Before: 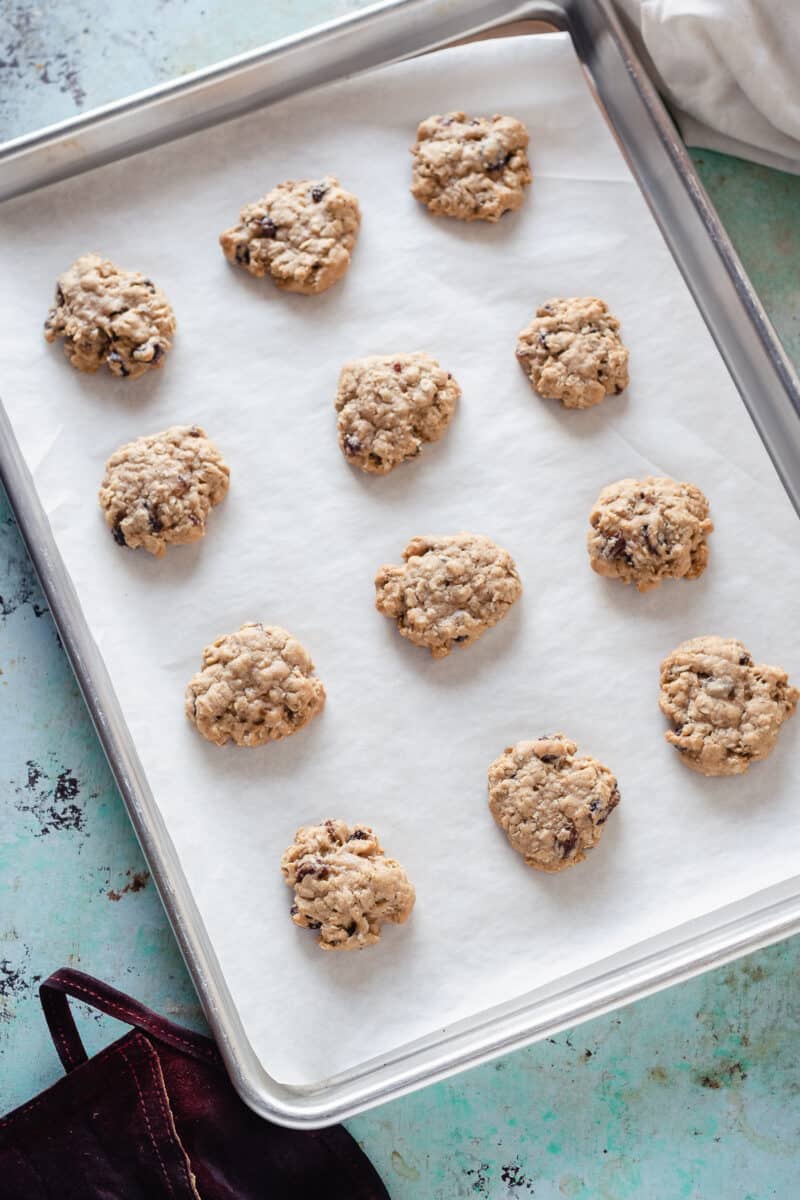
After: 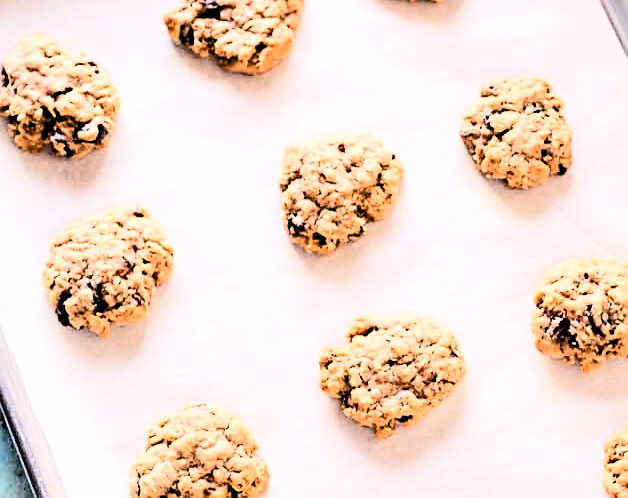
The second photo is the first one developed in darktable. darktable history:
crop: left 7.036%, top 18.398%, right 14.379%, bottom 40.043%
shadows and highlights: shadows 32, highlights -32, soften with gaussian
rgb levels: levels [[0.029, 0.461, 0.922], [0, 0.5, 1], [0, 0.5, 1]]
color calibration: illuminant same as pipeline (D50), adaptation none (bypass), gamut compression 1.72
color correction: highlights a* 3.22, highlights b* 1.93, saturation 1.19
sharpen: on, module defaults
tone curve: curves: ch0 [(0, 0) (0.16, 0.055) (0.506, 0.762) (1, 1.024)], color space Lab, linked channels, preserve colors none
